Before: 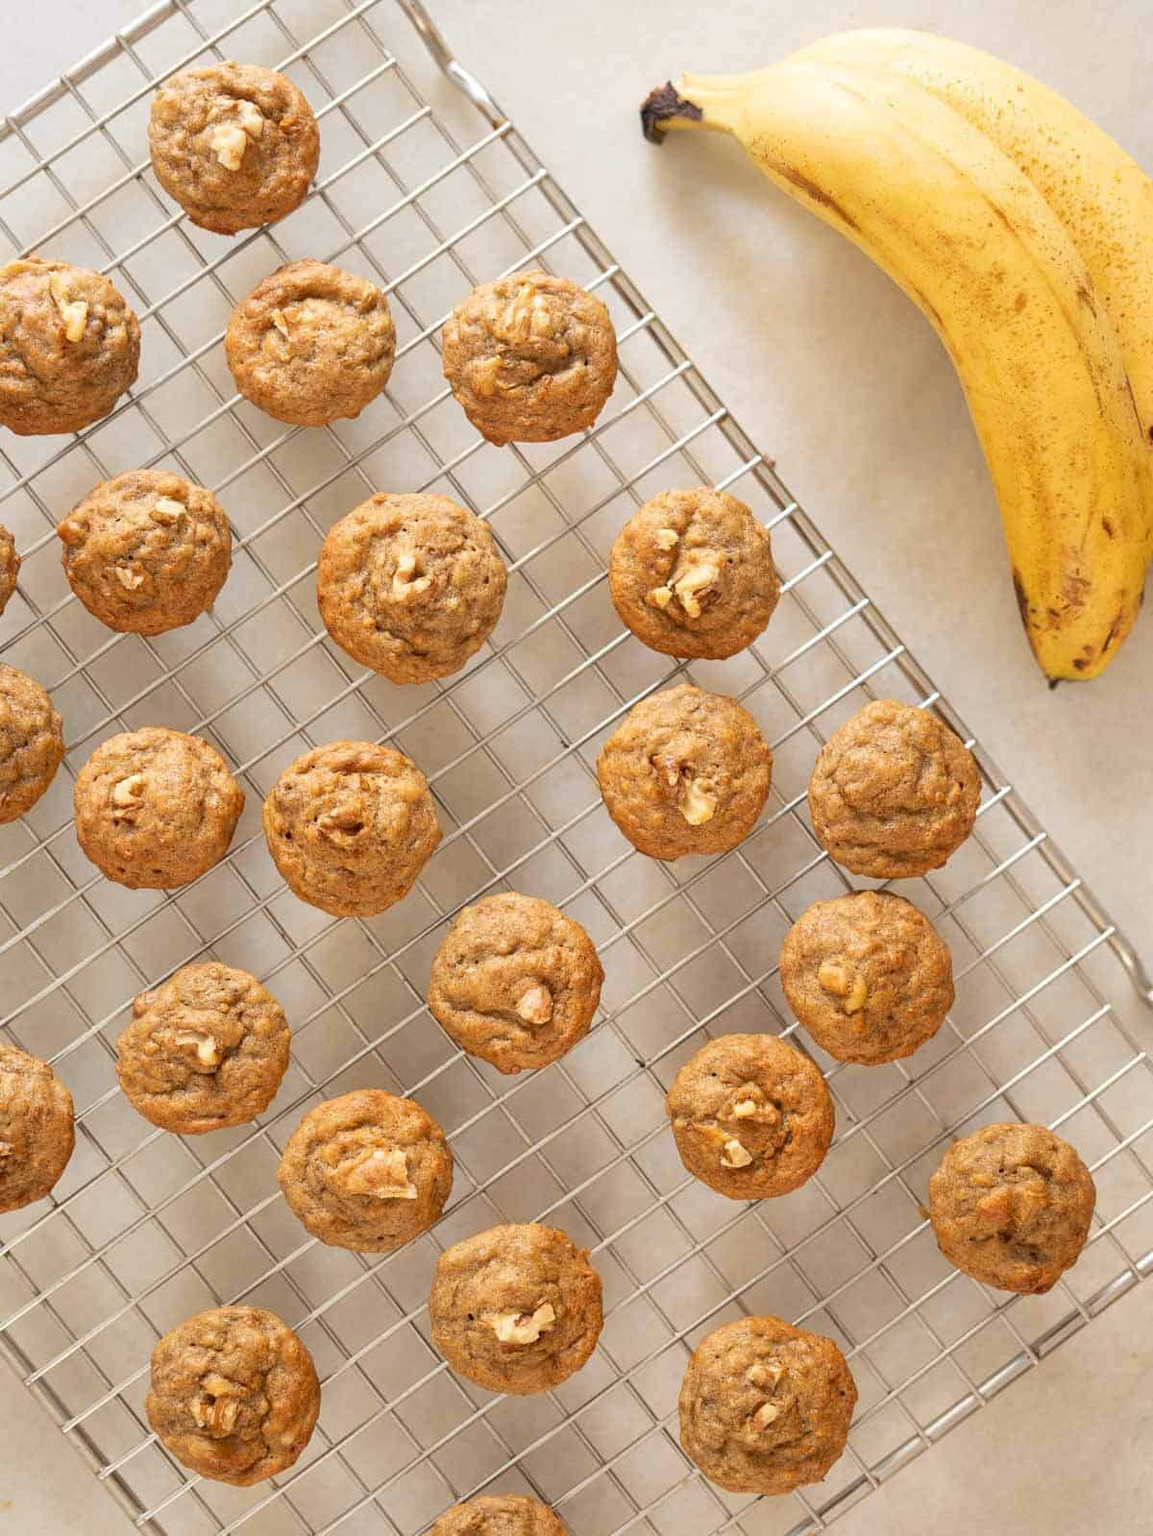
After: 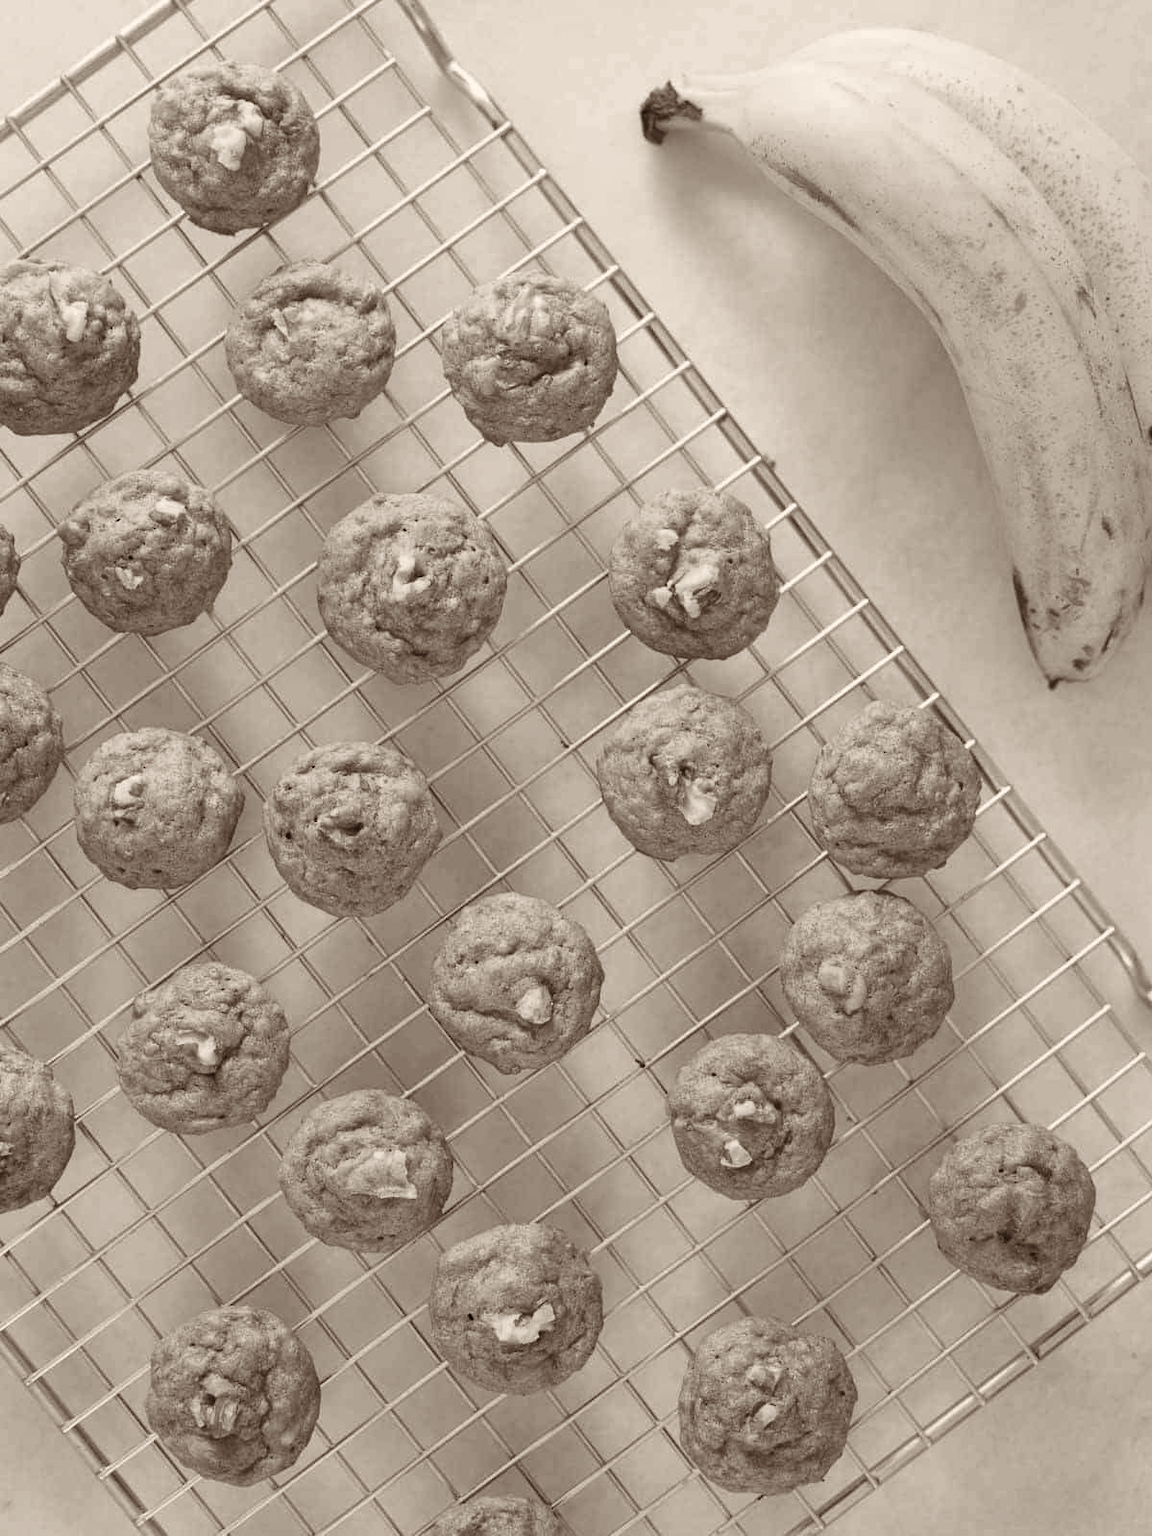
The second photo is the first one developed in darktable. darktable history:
color calibration "N&B": output gray [0.267, 0.423, 0.261, 0], illuminant same as pipeline (D50), adaptation none (bypass)
color balance rgb "Sépia rvb": shadows lift › chroma 4.41%, shadows lift › hue 27°, power › chroma 2.5%, power › hue 70°, highlights gain › chroma 1%, highlights gain › hue 27°, saturation formula JzAzBz (2021)
